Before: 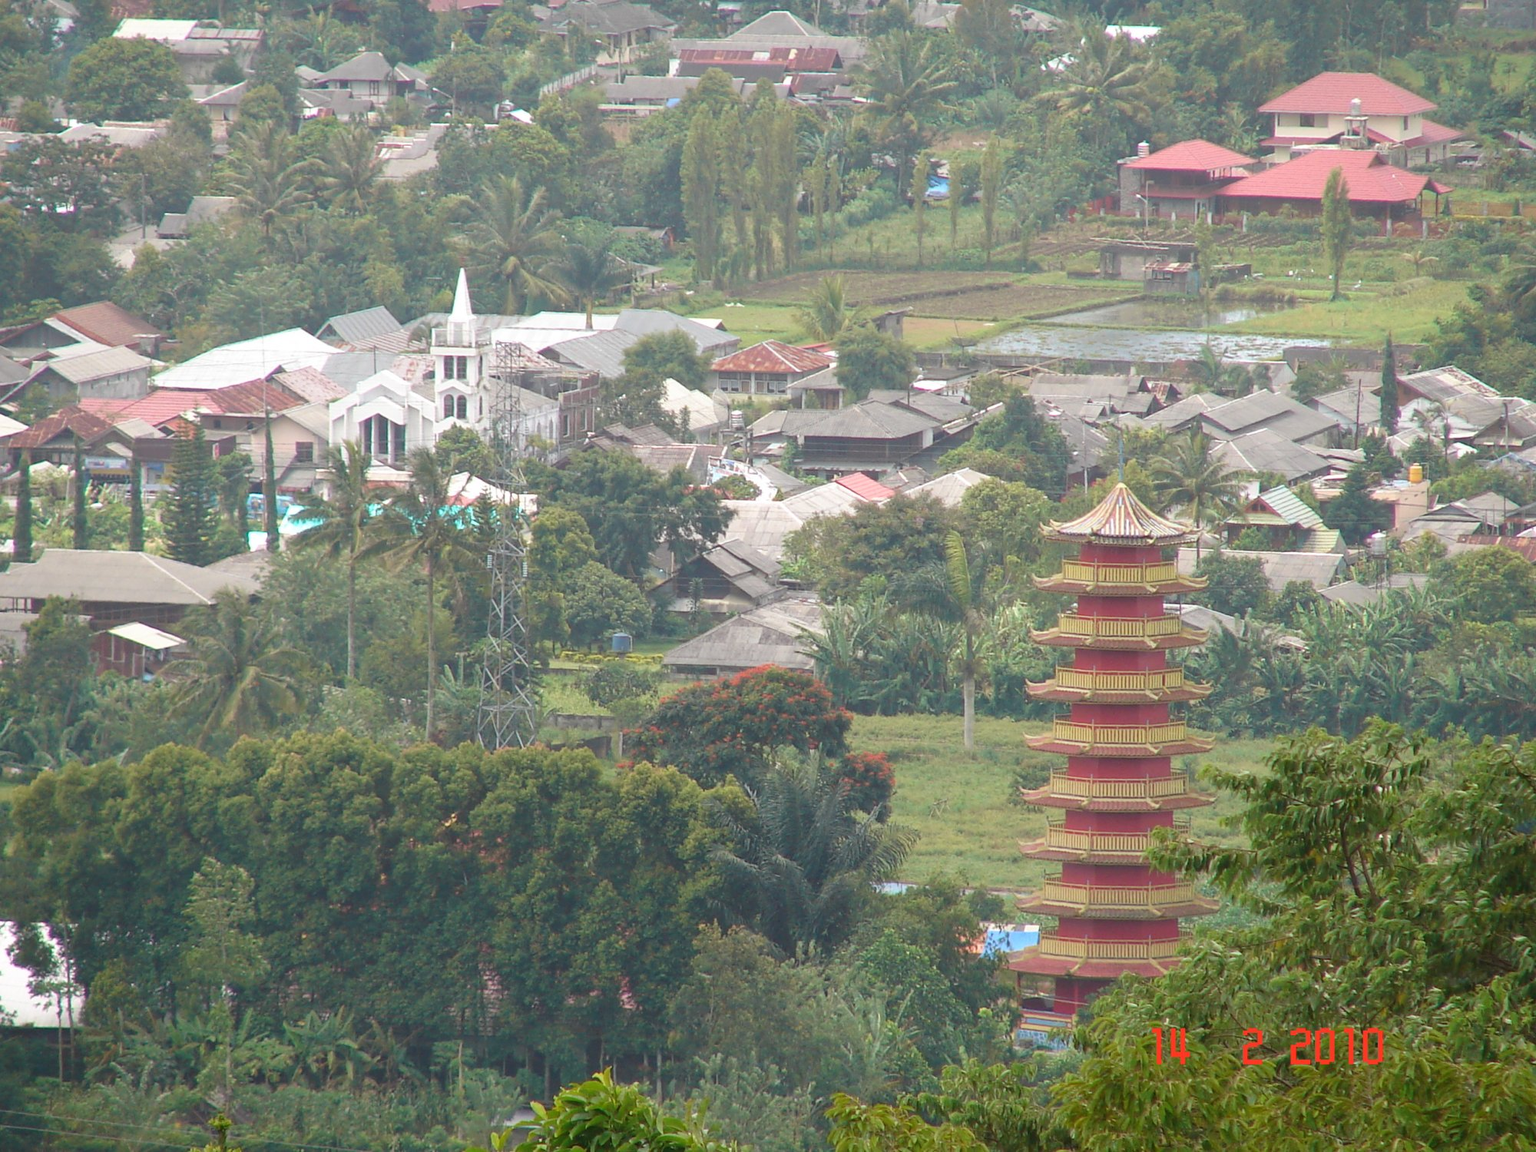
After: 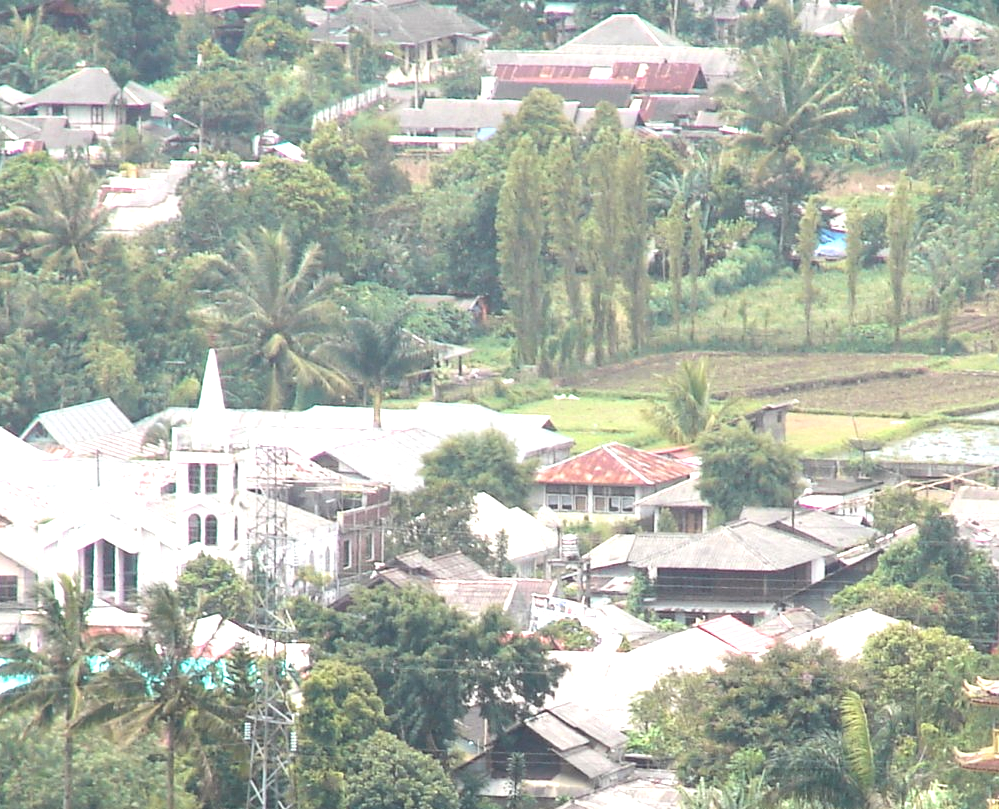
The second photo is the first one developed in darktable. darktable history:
tone equalizer: -8 EV -1.08 EV, -7 EV -0.977 EV, -6 EV -0.876 EV, -5 EV -0.545 EV, -3 EV 0.555 EV, -2 EV 0.854 EV, -1 EV 0.992 EV, +0 EV 1.08 EV, edges refinement/feathering 500, mask exposure compensation -1.57 EV, preserve details no
crop: left 19.529%, right 30.52%, bottom 46.003%
